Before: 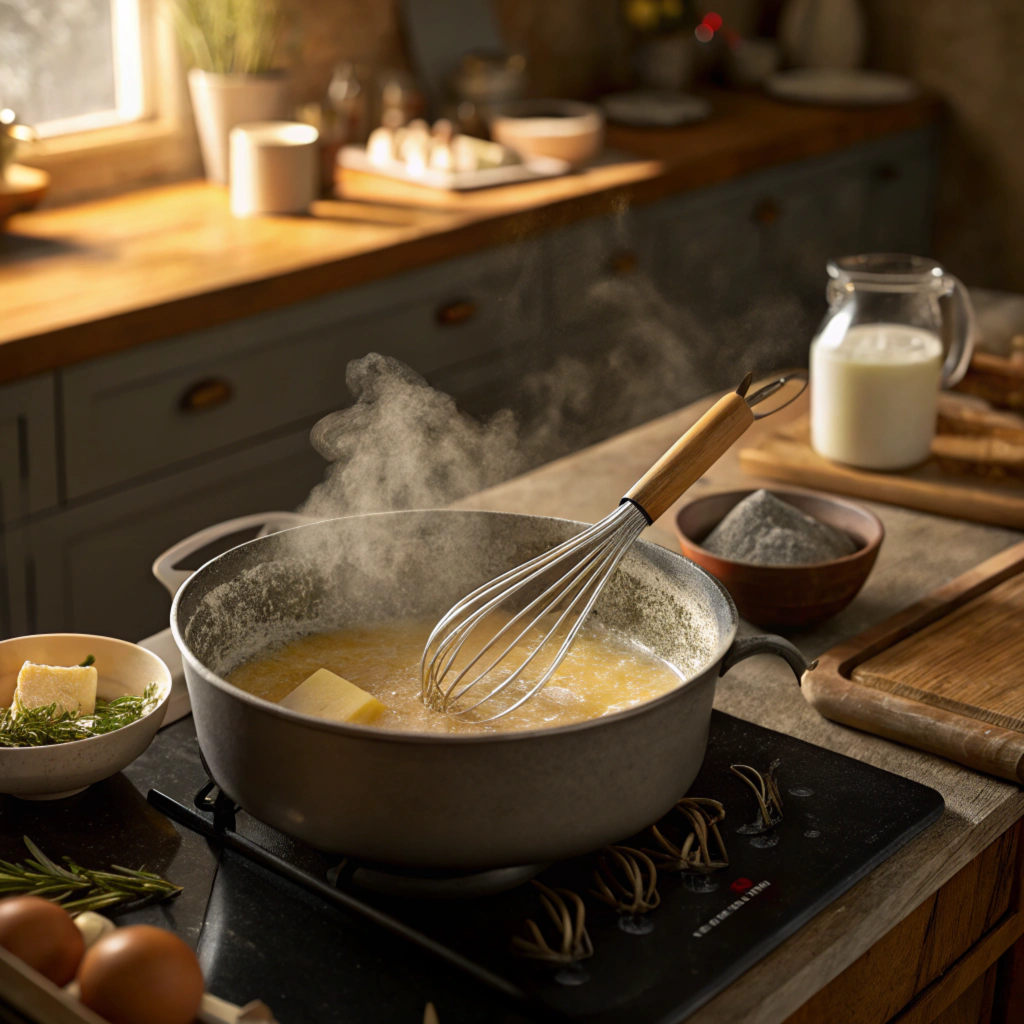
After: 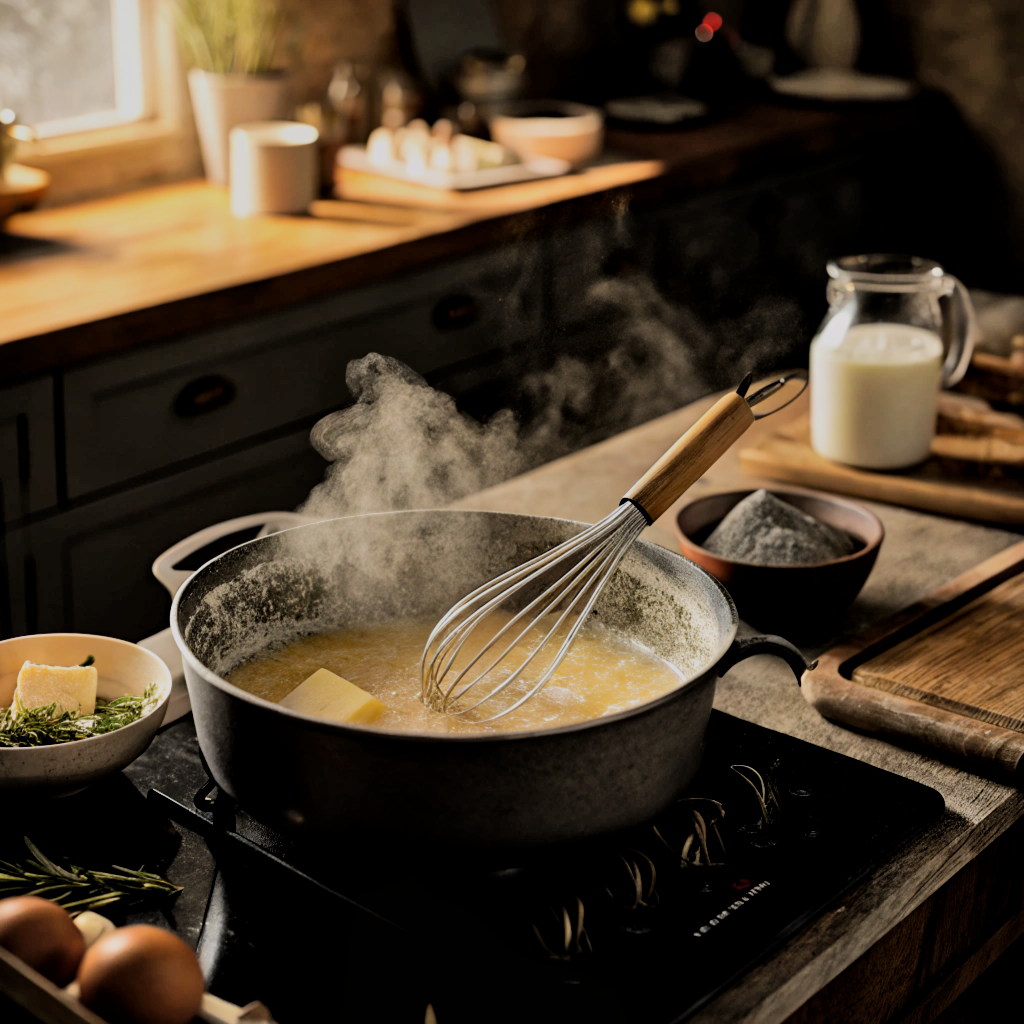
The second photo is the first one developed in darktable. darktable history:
filmic rgb: black relative exposure -4.19 EV, white relative exposure 5.16 EV, hardness 2.1, contrast 1.177
shadows and highlights: shadows 37.6, highlights -27.31, highlights color adjustment 0.621%, soften with gaussian
local contrast: mode bilateral grid, contrast 21, coarseness 50, detail 119%, midtone range 0.2
